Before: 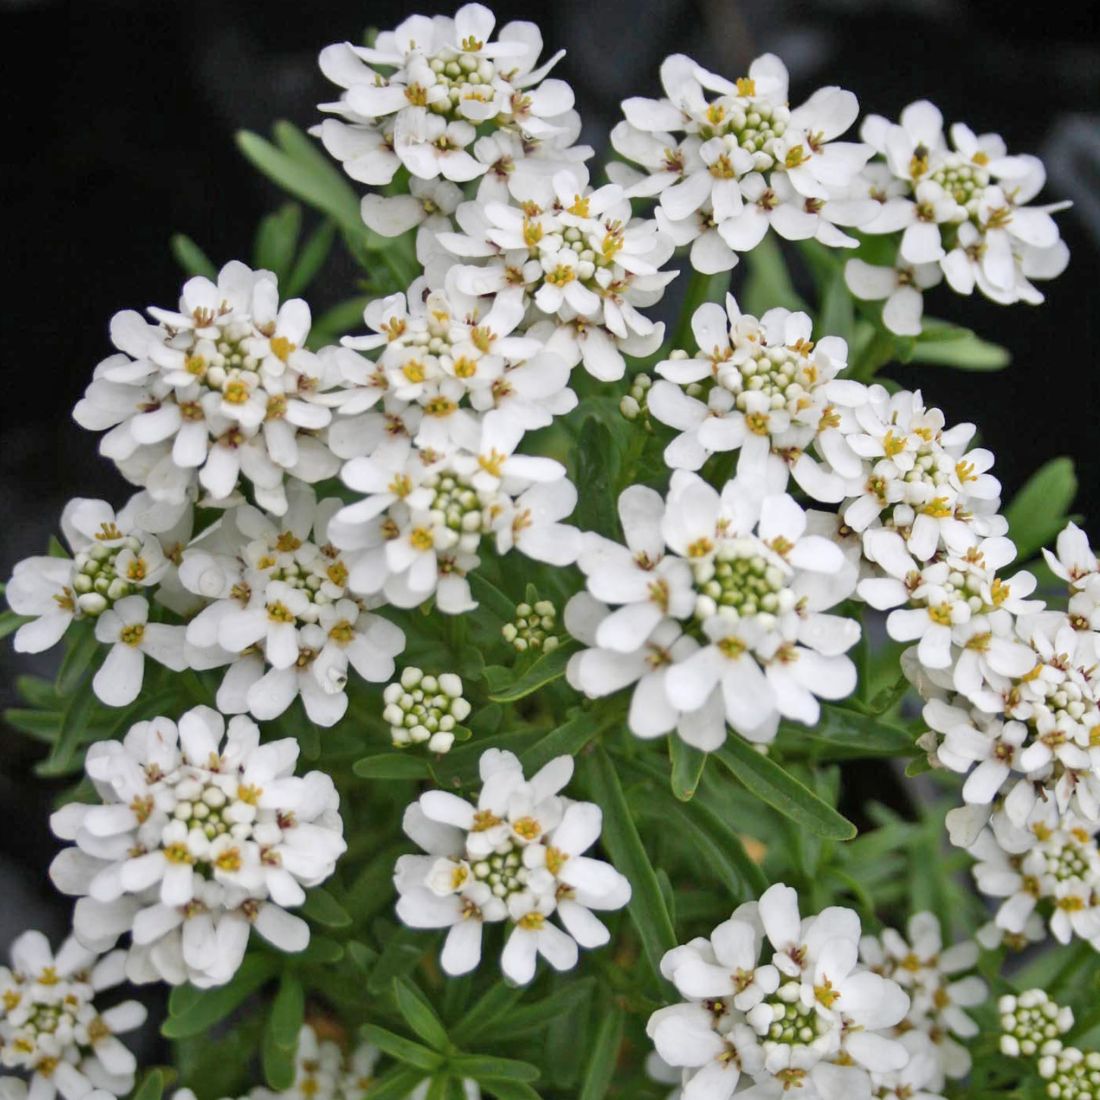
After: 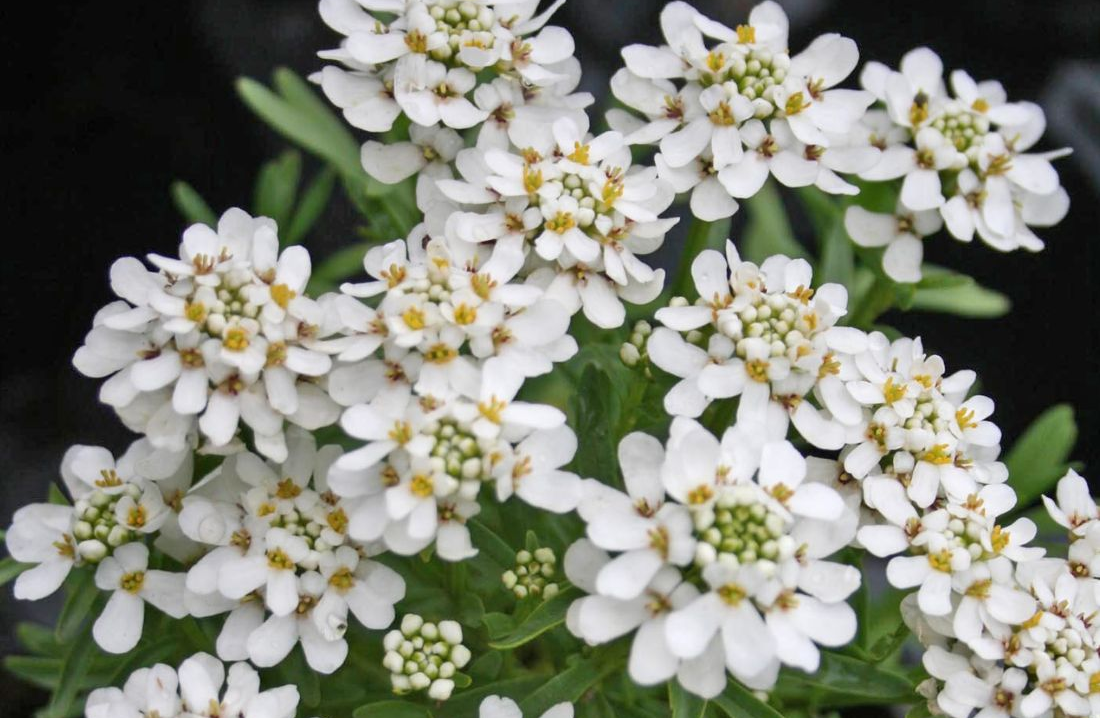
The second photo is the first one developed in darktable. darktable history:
crop and rotate: top 4.866%, bottom 29.856%
